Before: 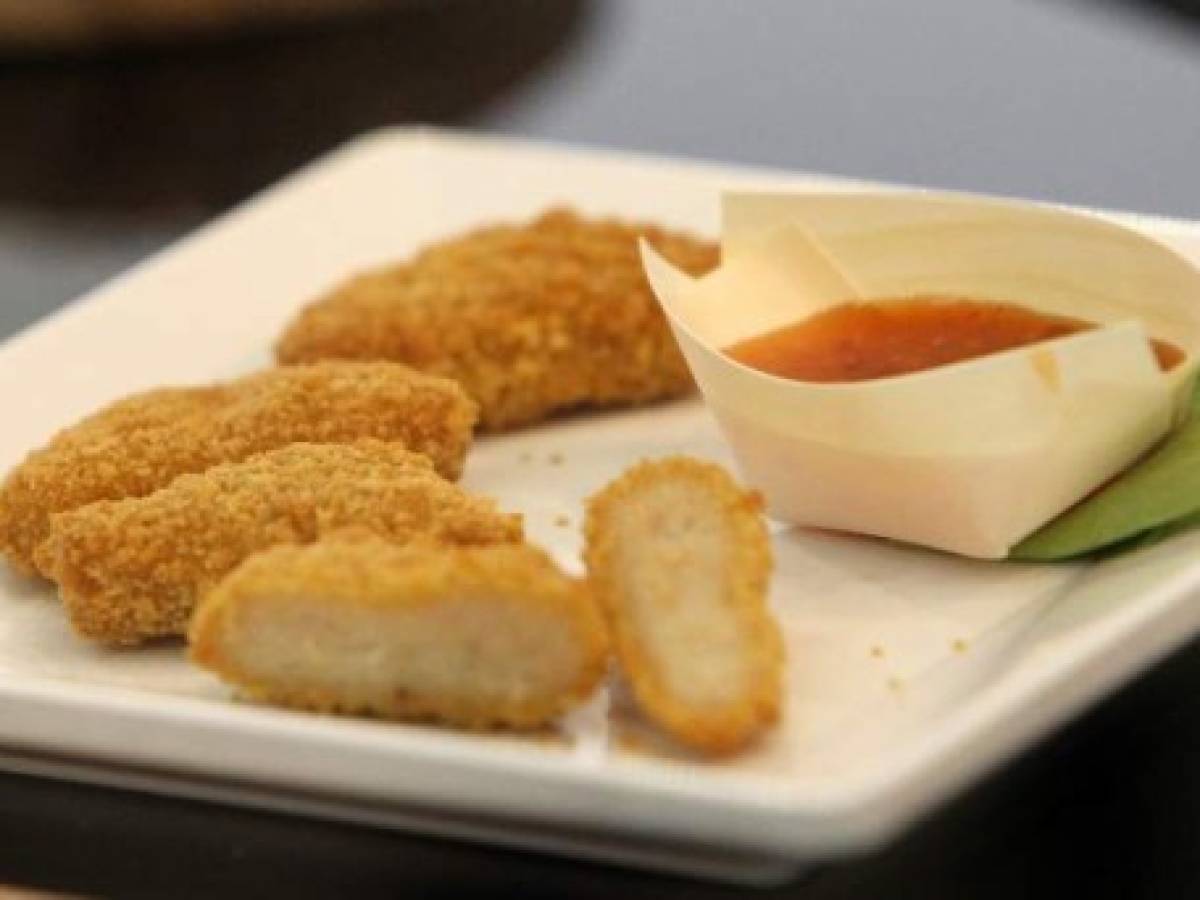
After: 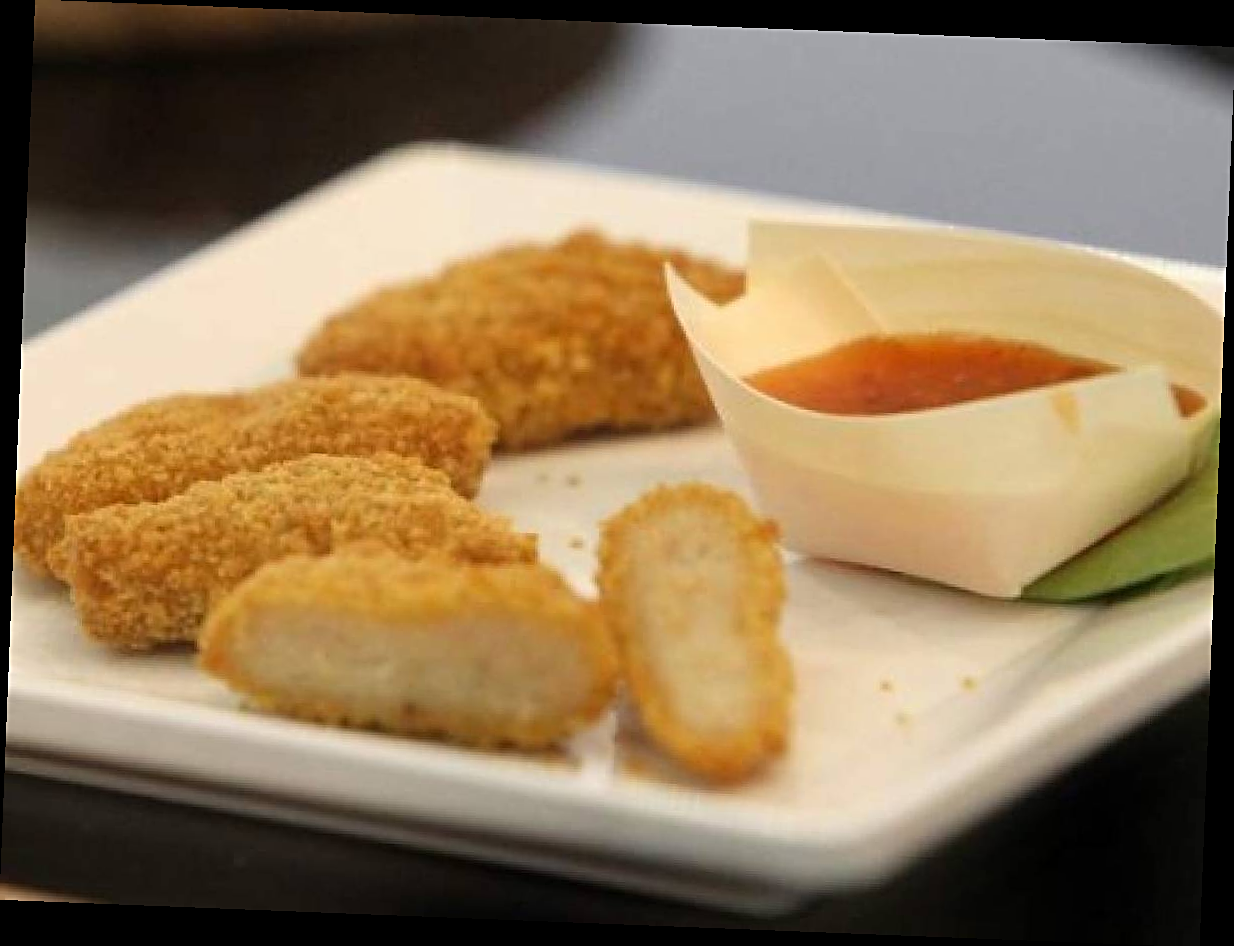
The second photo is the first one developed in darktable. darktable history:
rotate and perspective: rotation 2.27°, automatic cropping off
sharpen: on, module defaults
